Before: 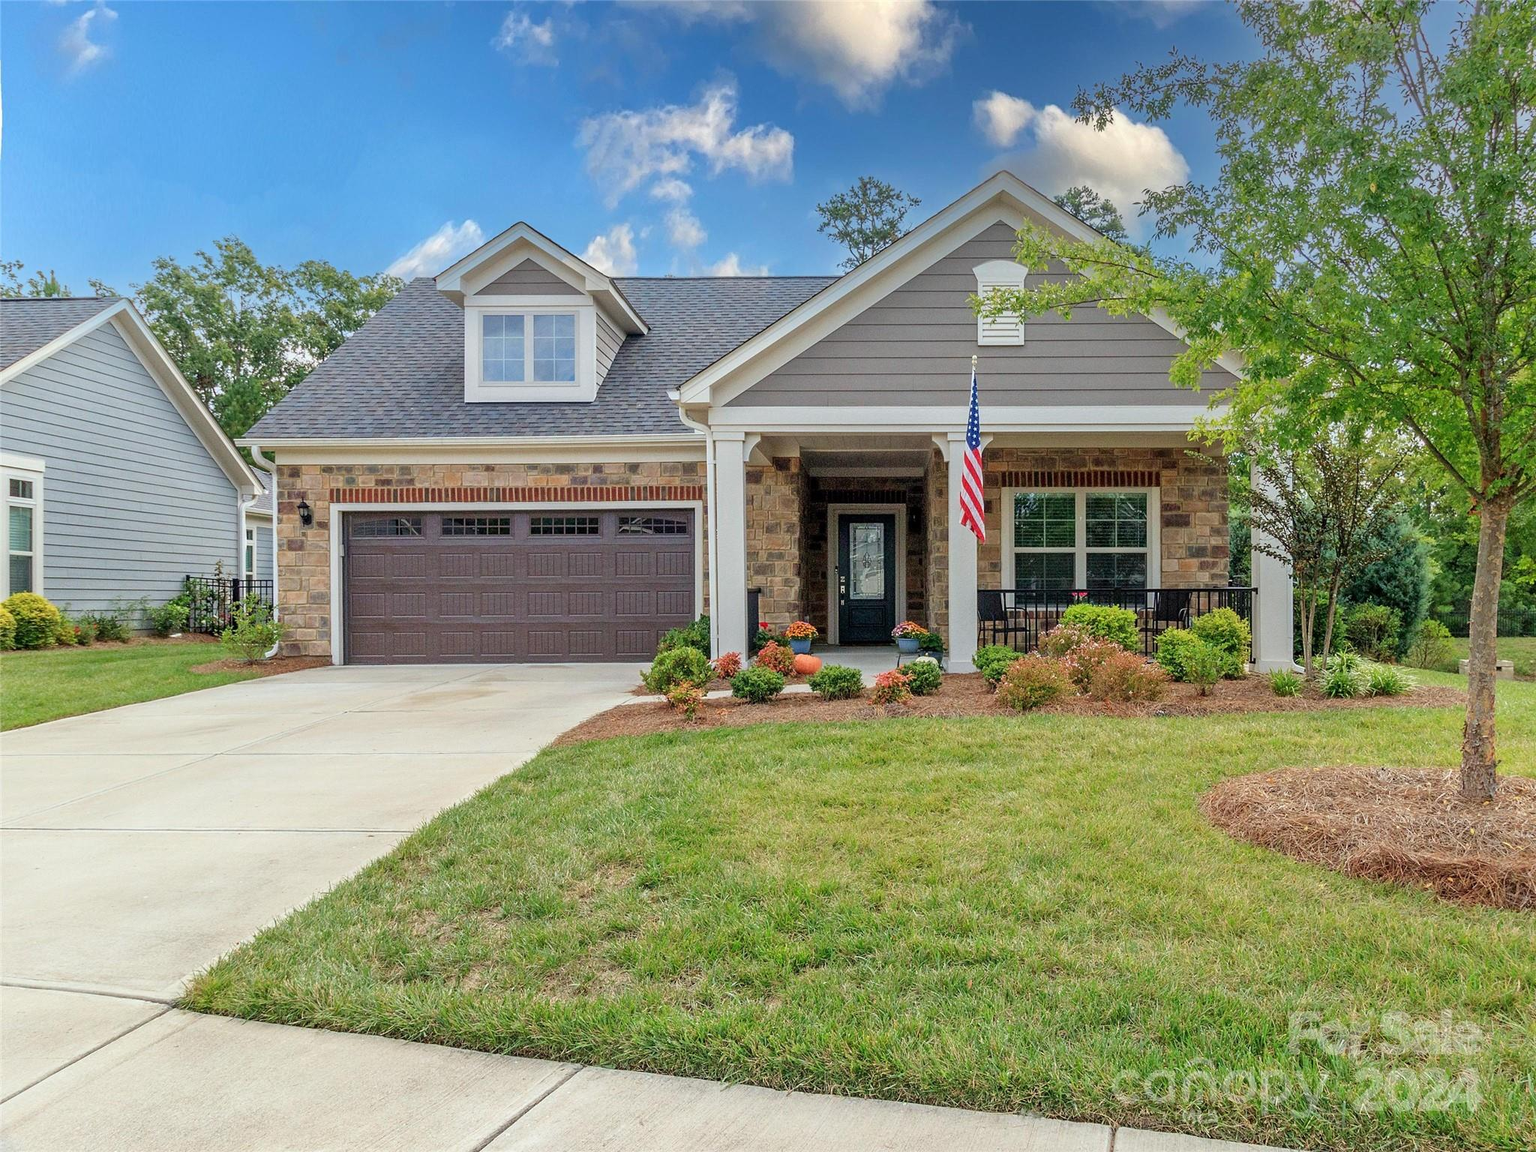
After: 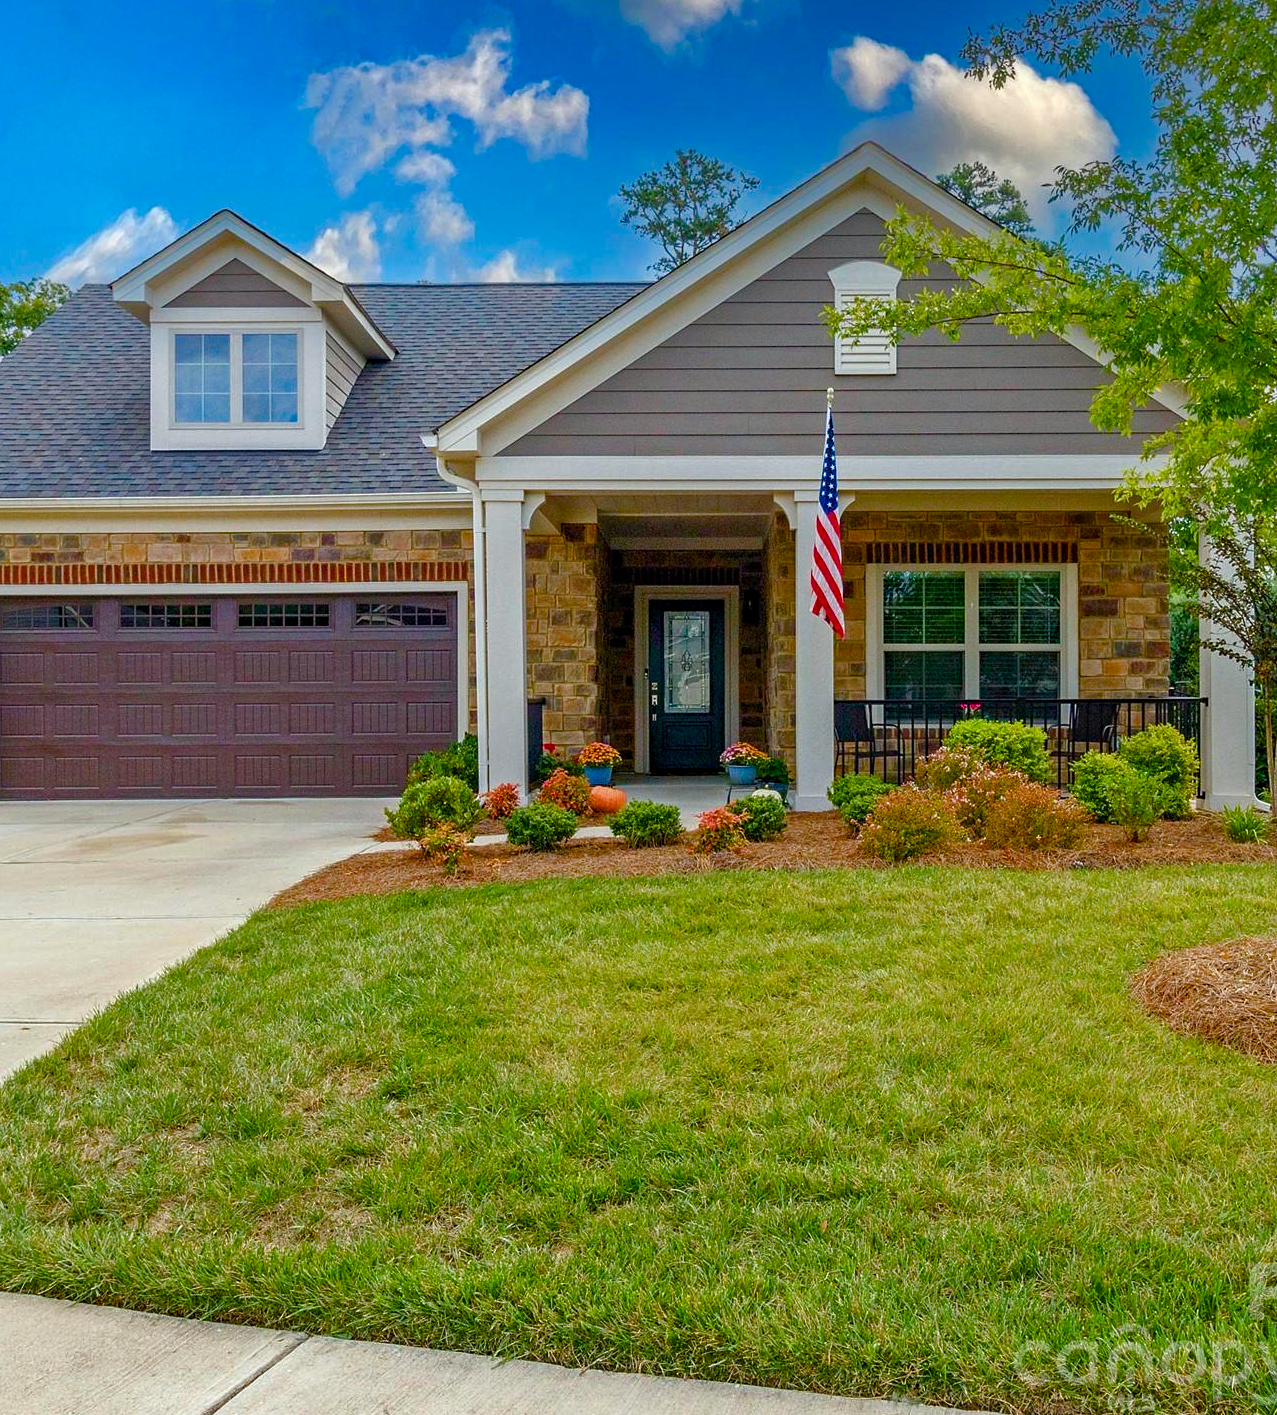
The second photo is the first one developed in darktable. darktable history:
color balance rgb: perceptual saturation grading › global saturation 24.74%, perceptual saturation grading › highlights -51.22%, perceptual saturation grading › mid-tones 19.16%, perceptual saturation grading › shadows 60.98%, global vibrance 50%
haze removal: compatibility mode true, adaptive false
tone curve: curves: ch0 [(0, 0) (0.8, 0.757) (1, 1)], color space Lab, linked channels, preserve colors none
crop and rotate: left 22.918%, top 5.629%, right 14.711%, bottom 2.247%
